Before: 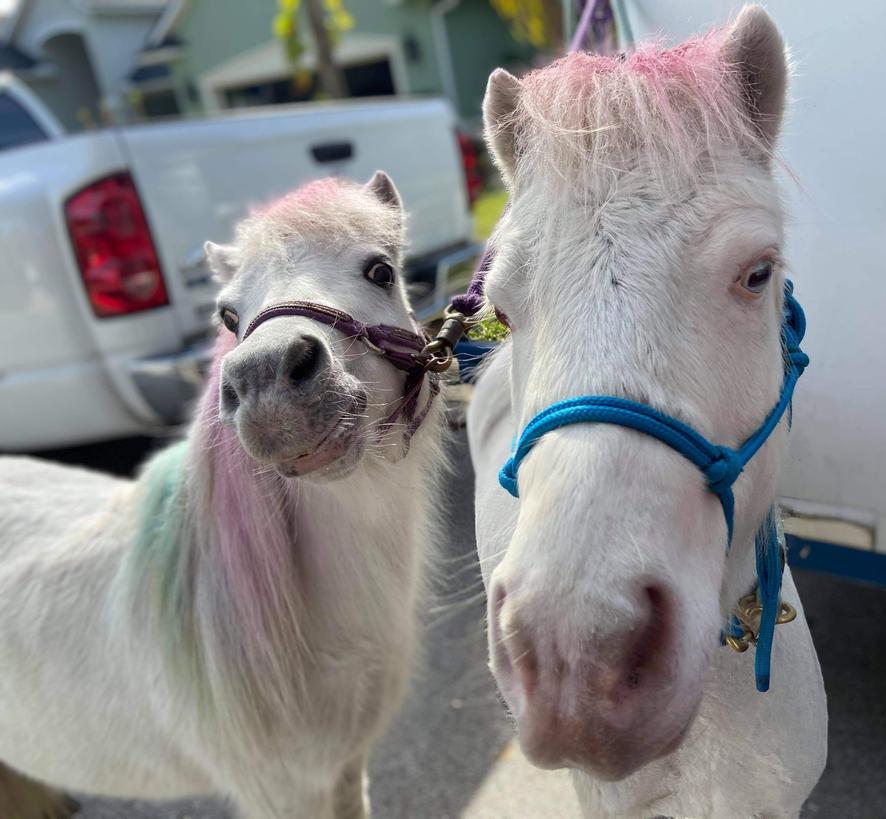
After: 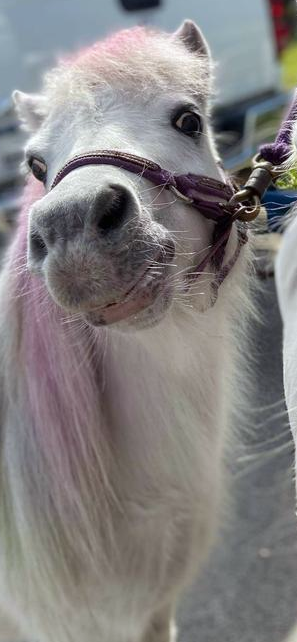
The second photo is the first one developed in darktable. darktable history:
crop and rotate: left 21.77%, top 18.528%, right 44.676%, bottom 2.997%
white balance: red 0.982, blue 1.018
